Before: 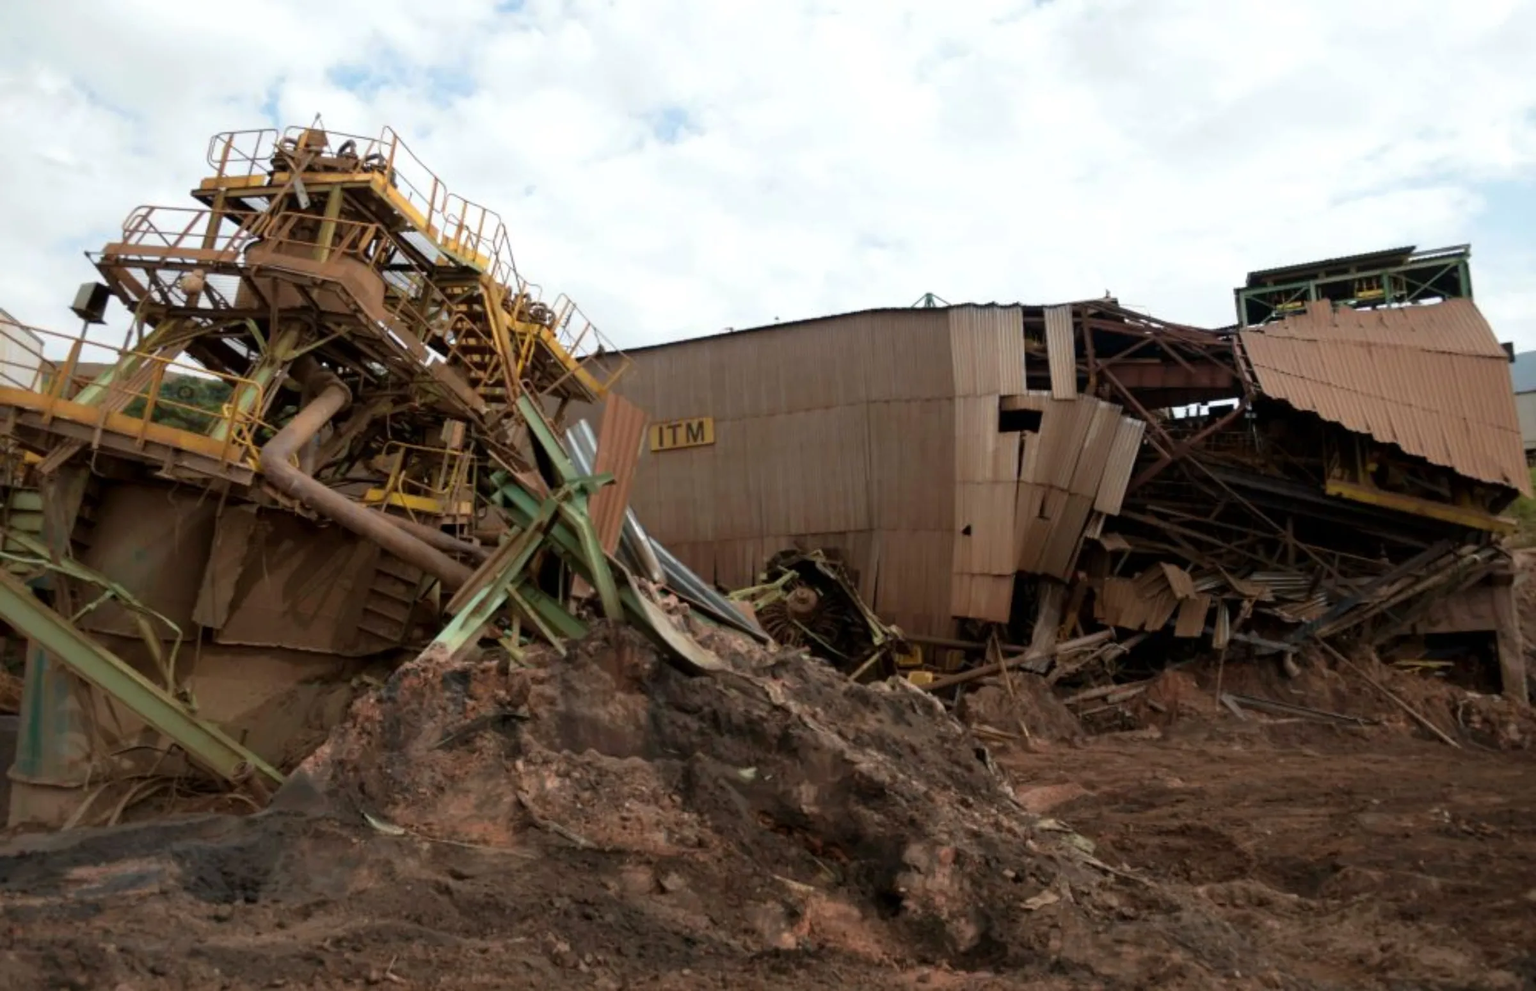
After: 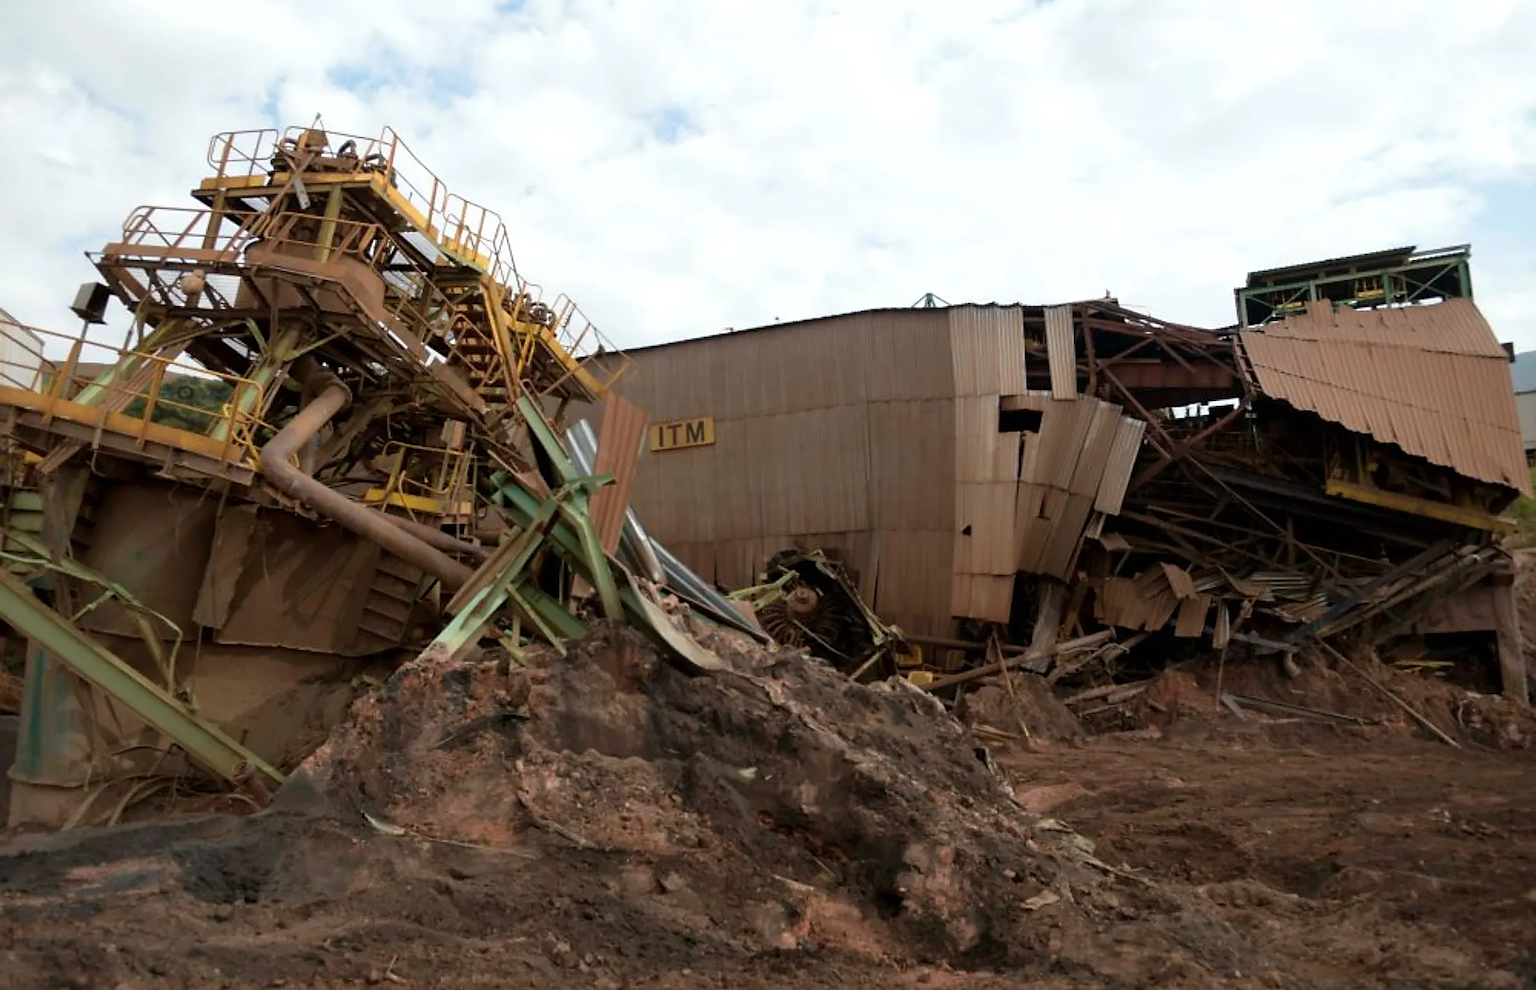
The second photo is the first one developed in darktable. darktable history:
sharpen: radius 1.398, amount 1.251, threshold 0.788
